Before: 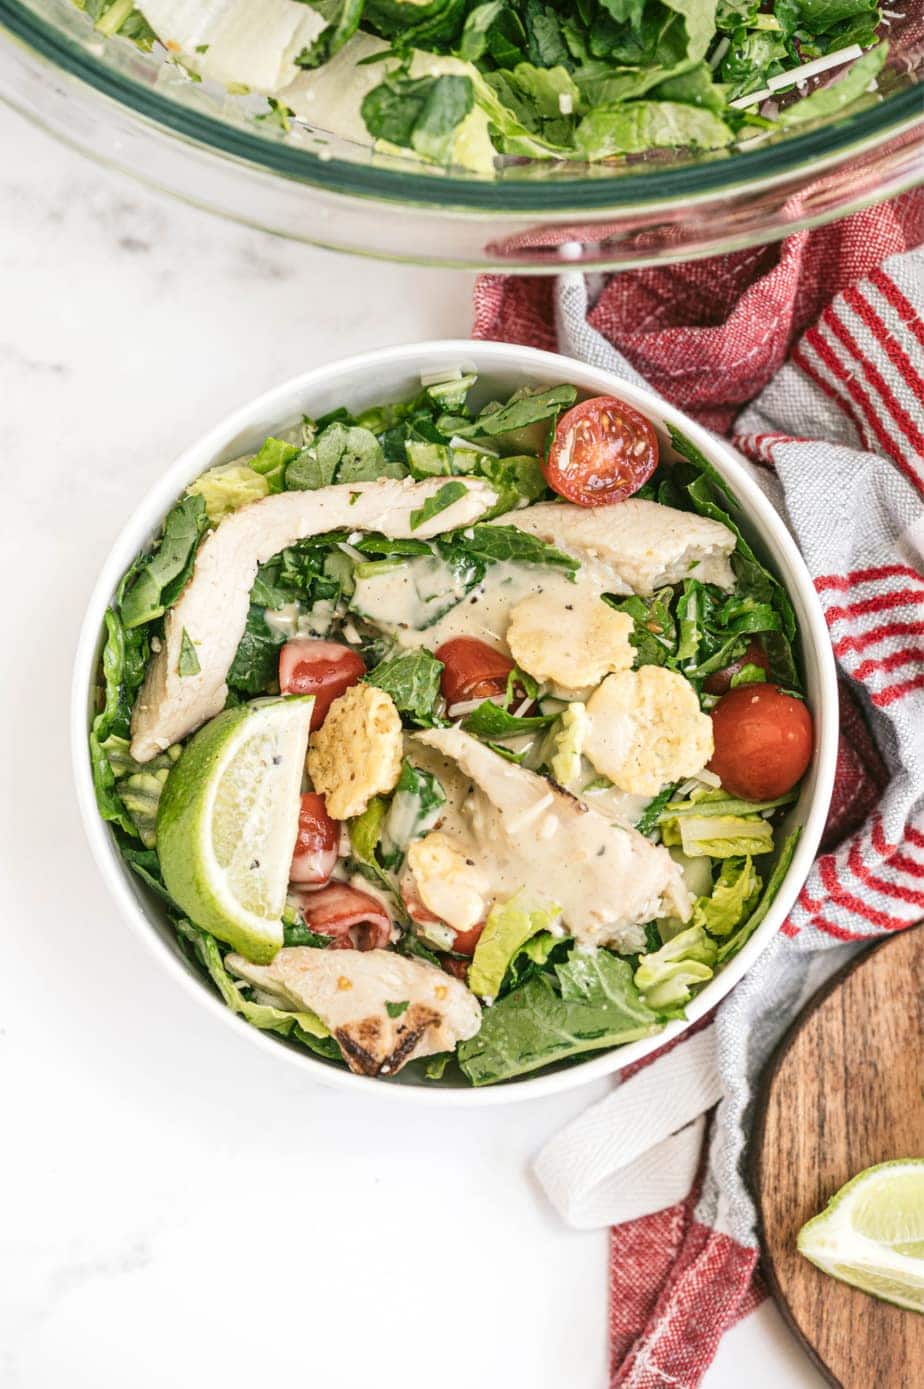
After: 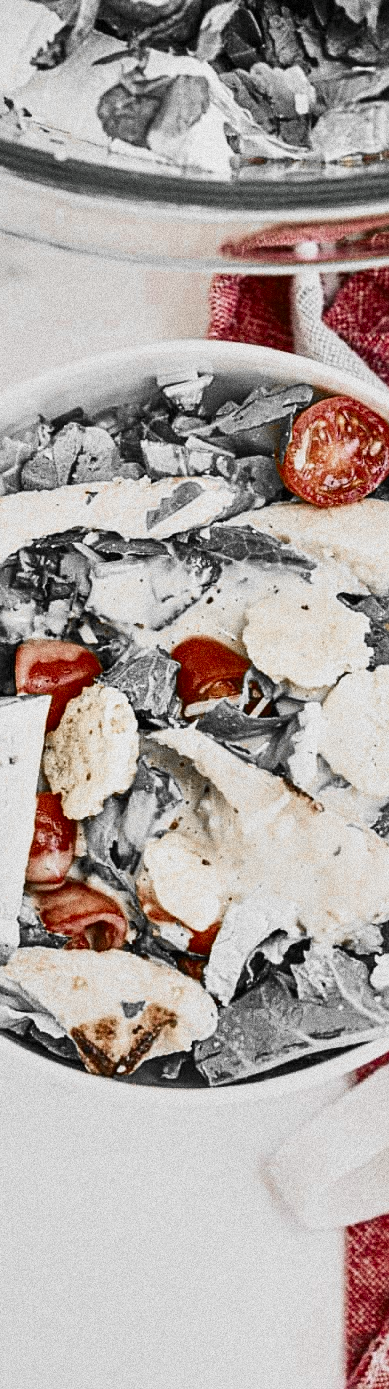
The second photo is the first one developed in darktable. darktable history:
crop: left 28.583%, right 29.231%
sharpen: on, module defaults
filmic rgb: black relative exposure -13 EV, threshold 3 EV, target white luminance 85%, hardness 6.3, latitude 42.11%, contrast 0.858, shadows ↔ highlights balance 8.63%, color science v4 (2020), enable highlight reconstruction true
contrast brightness saturation: contrast 0.28
grain: coarseness 14.49 ISO, strength 48.04%, mid-tones bias 35%
shadows and highlights: low approximation 0.01, soften with gaussian
color zones: curves: ch0 [(0, 0.497) (0.096, 0.361) (0.221, 0.538) (0.429, 0.5) (0.571, 0.5) (0.714, 0.5) (0.857, 0.5) (1, 0.497)]; ch1 [(0, 0.5) (0.143, 0.5) (0.257, -0.002) (0.429, 0.04) (0.571, -0.001) (0.714, -0.015) (0.857, 0.024) (1, 0.5)]
